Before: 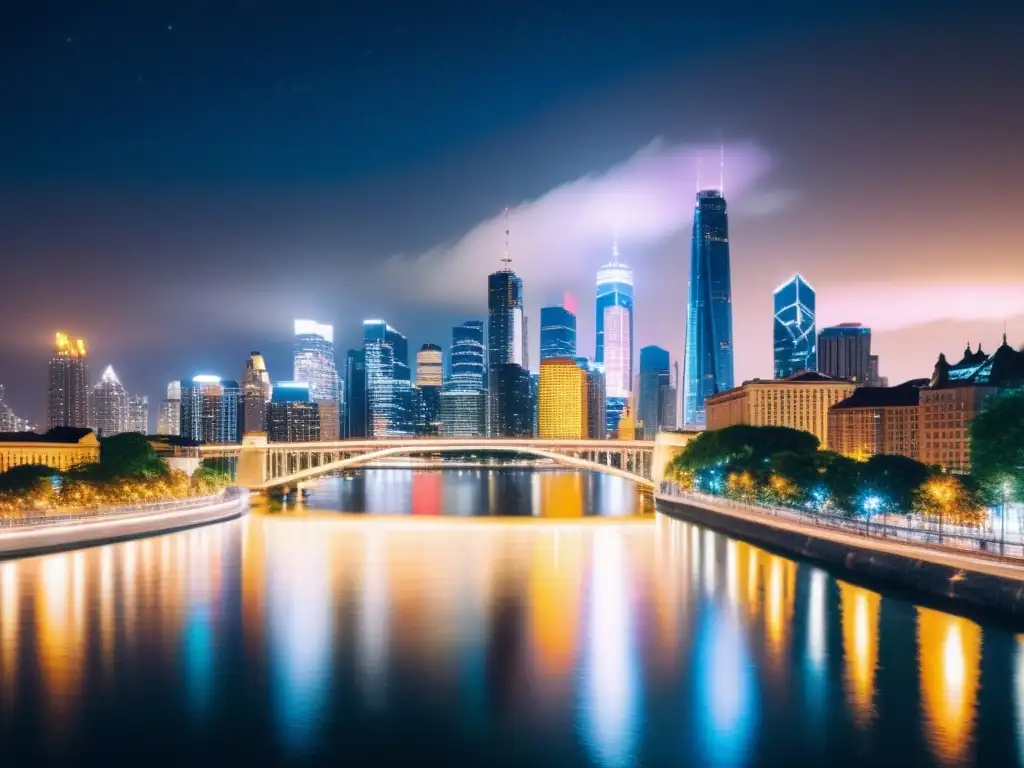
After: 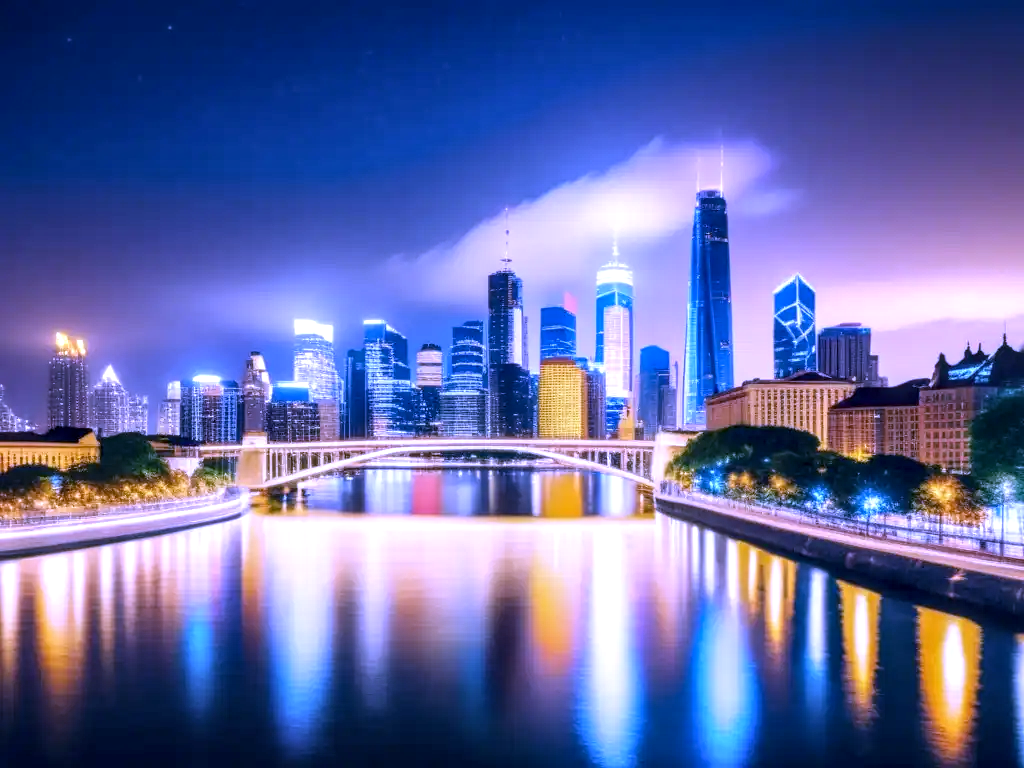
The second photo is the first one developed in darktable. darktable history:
local contrast: highlights 59%, detail 145%
white balance: red 0.98, blue 1.61
